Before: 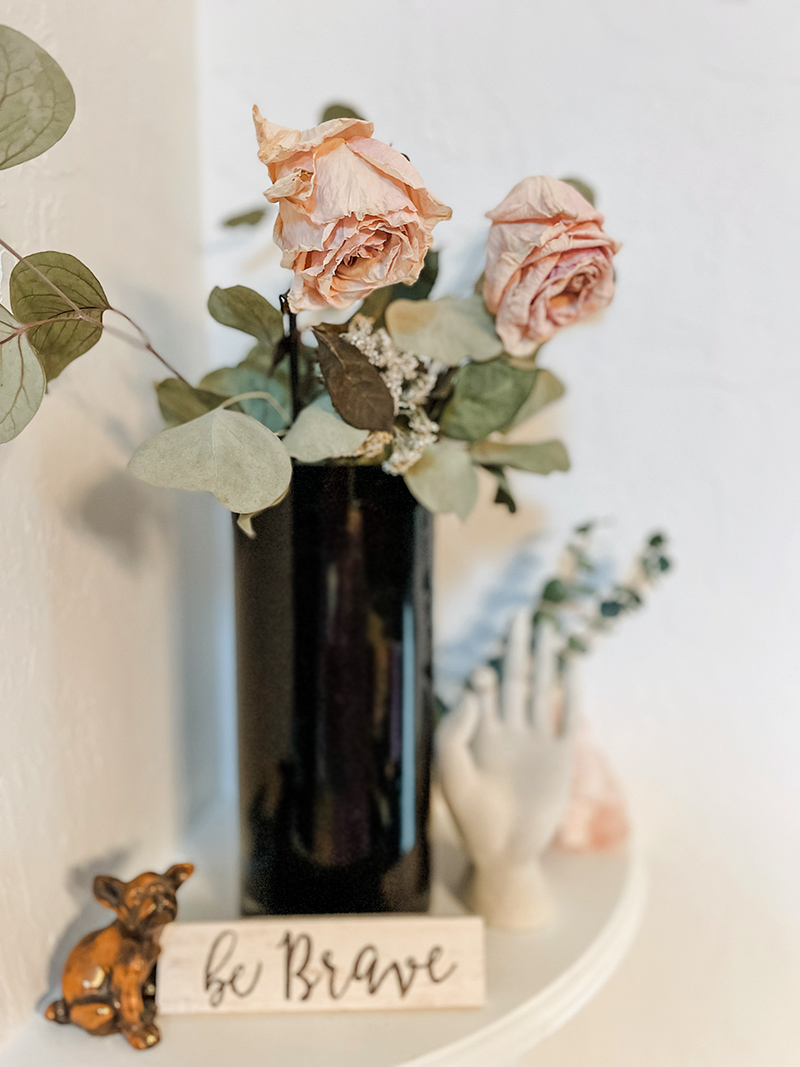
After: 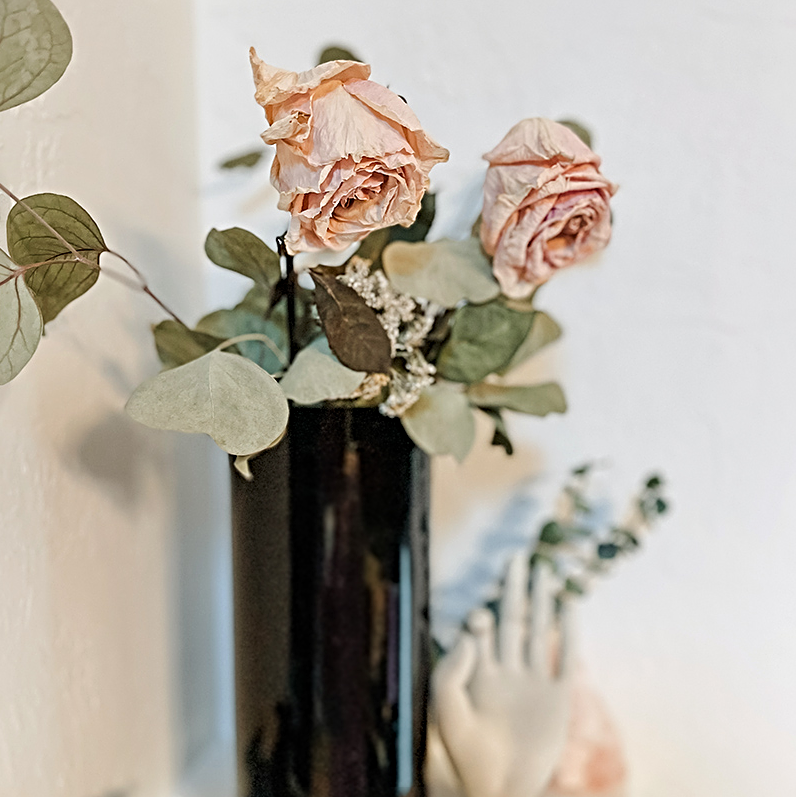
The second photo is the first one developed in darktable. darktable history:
sharpen: radius 4
tone equalizer: on, module defaults
crop: left 0.387%, top 5.469%, bottom 19.809%
